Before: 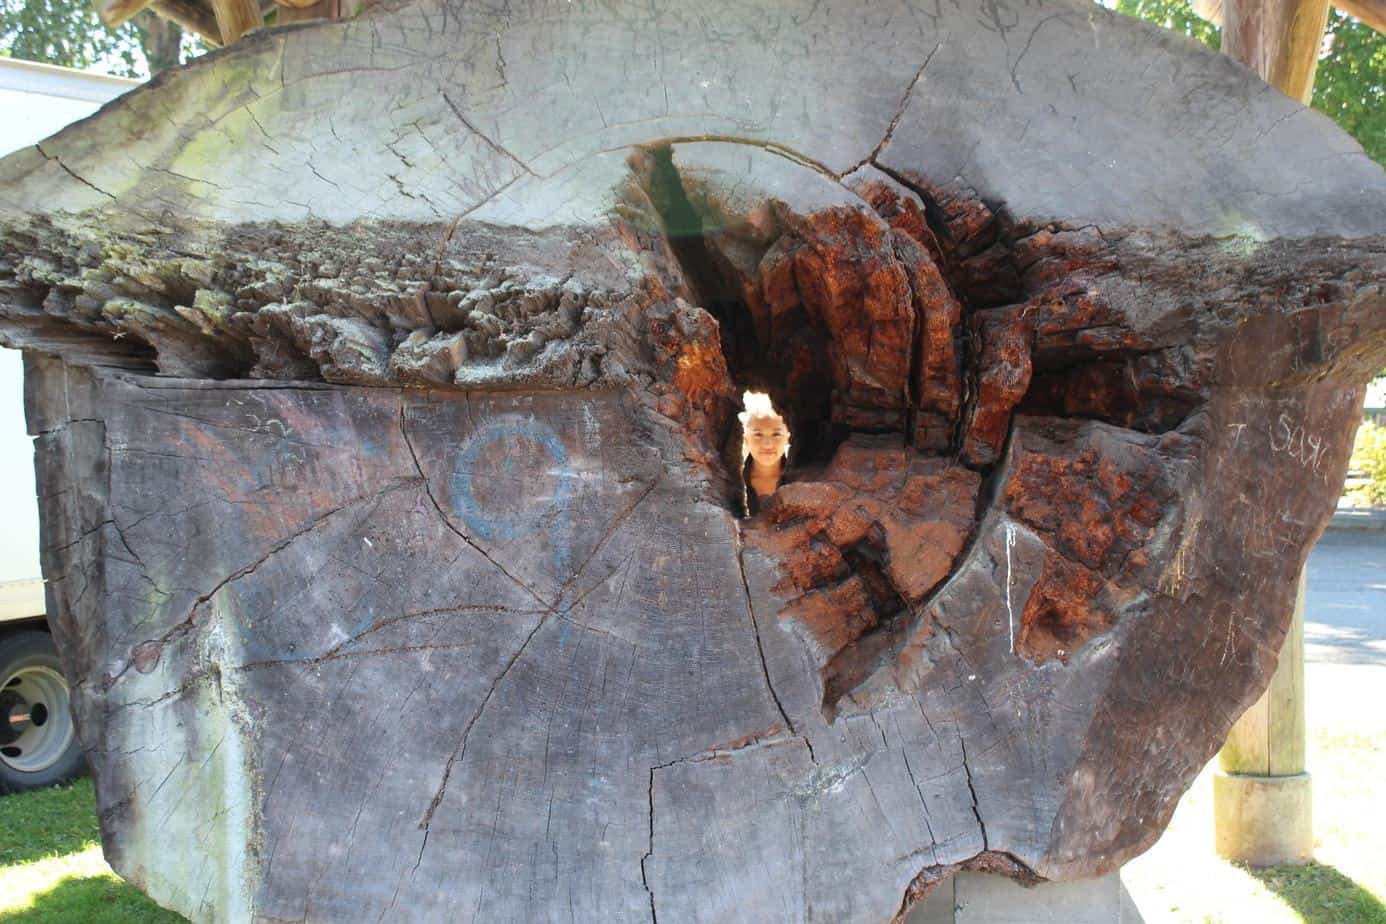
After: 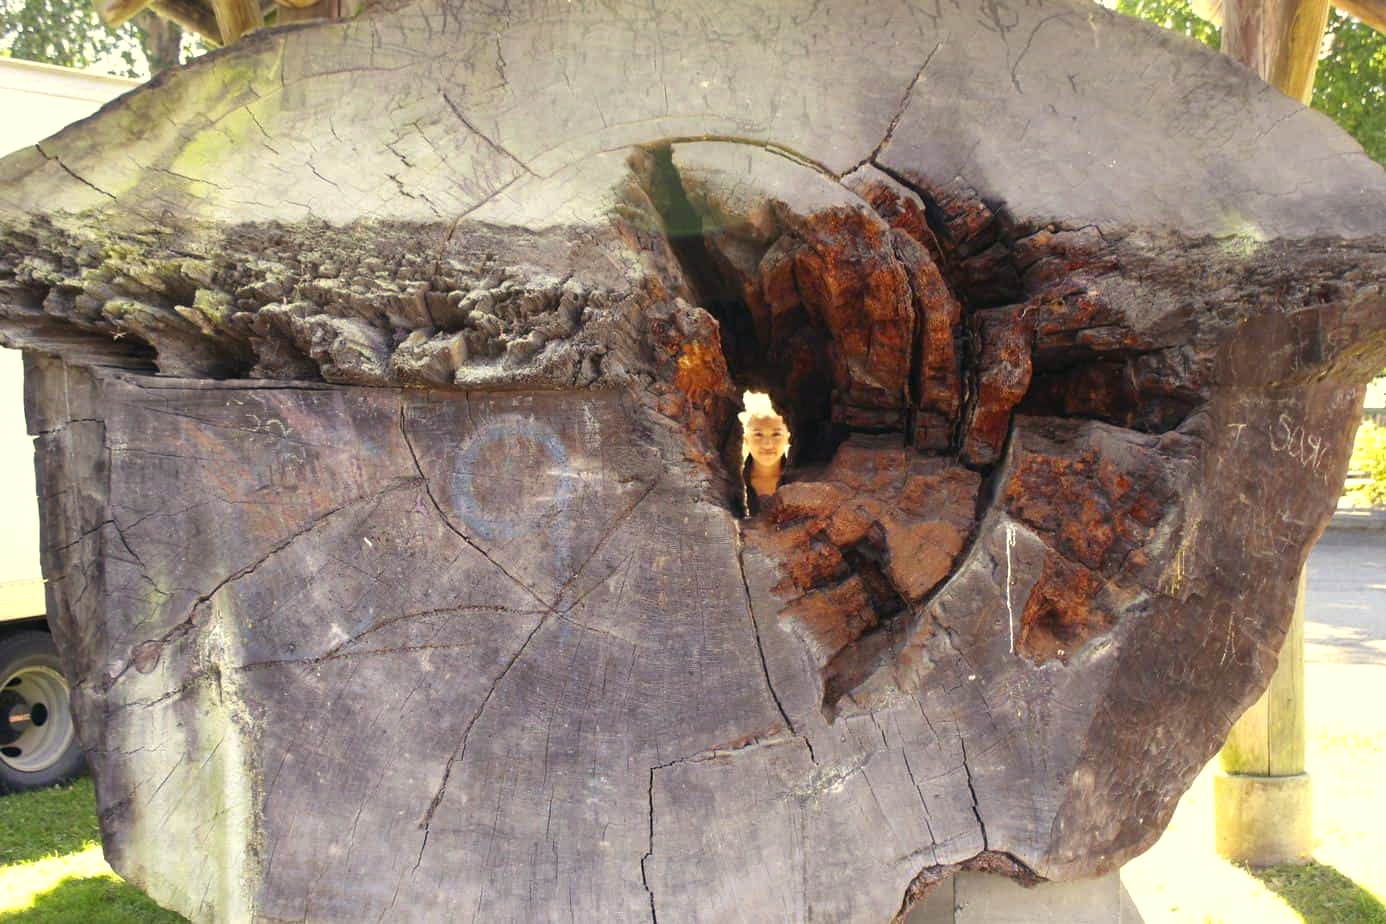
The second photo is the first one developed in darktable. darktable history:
color correction: highlights a* 21.88, highlights b* 22.25
color balance: mode lift, gamma, gain (sRGB), lift [0.997, 0.979, 1.021, 1.011], gamma [1, 1.084, 0.916, 0.998], gain [1, 0.87, 1.13, 1.101], contrast 4.55%, contrast fulcrum 38.24%, output saturation 104.09%
